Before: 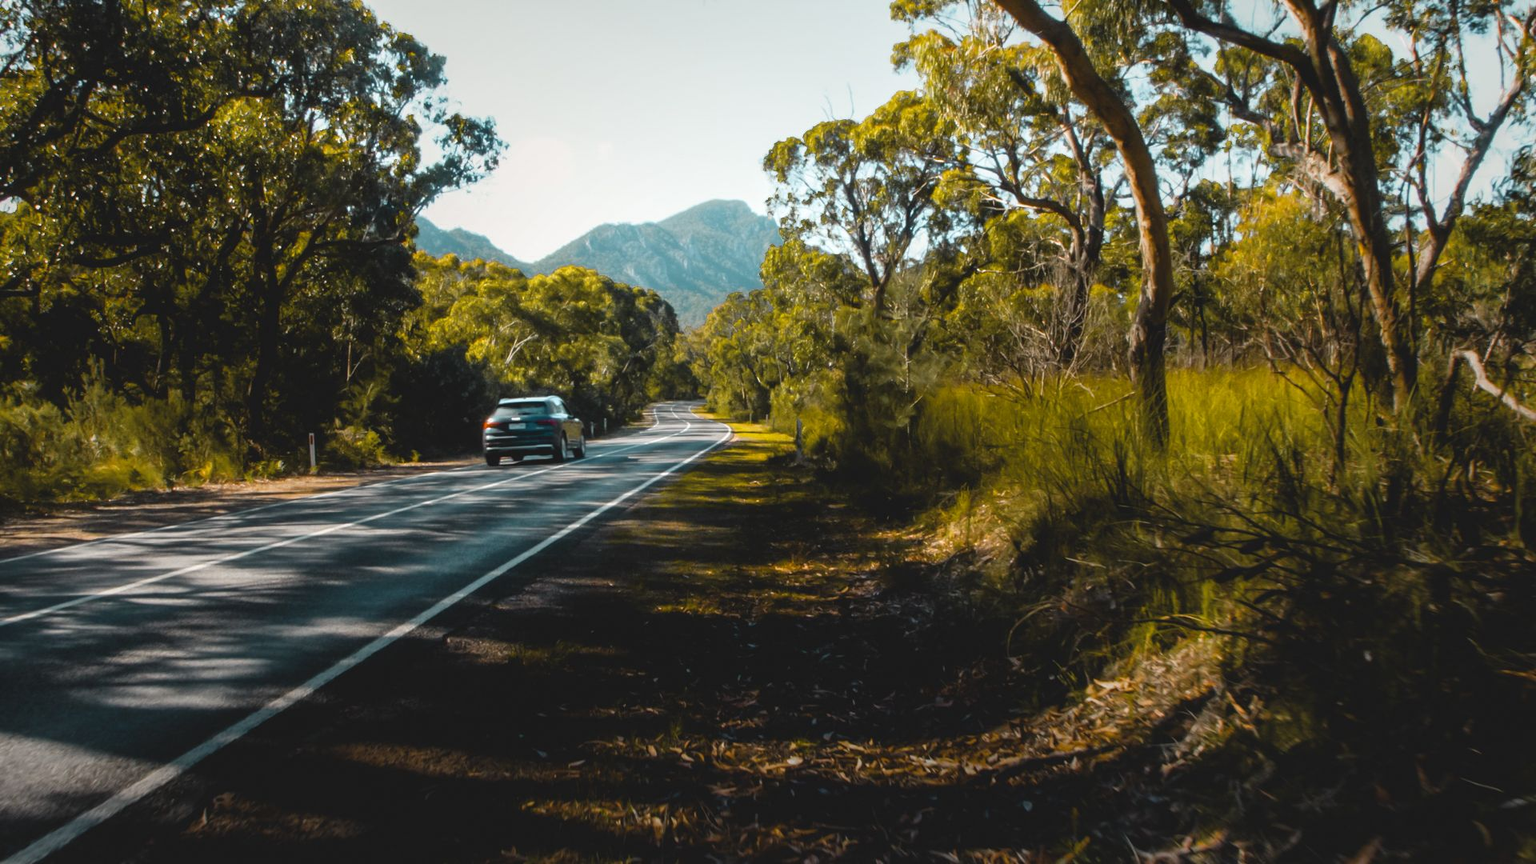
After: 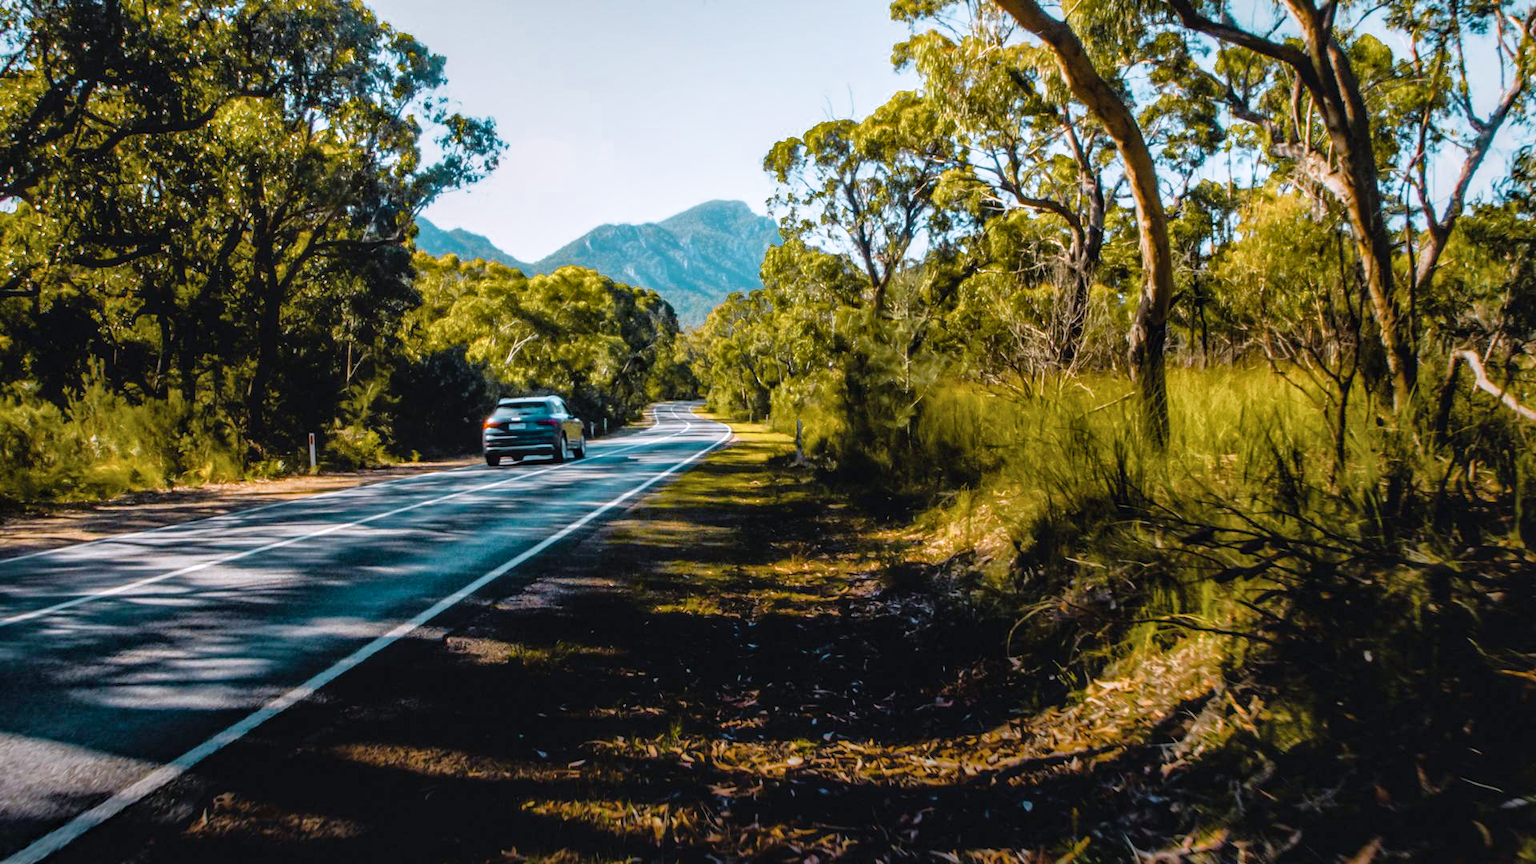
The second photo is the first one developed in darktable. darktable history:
local contrast: on, module defaults
color calibration: illuminant as shot in camera, x 0.358, y 0.373, temperature 4628.91 K
haze removal: compatibility mode true, adaptive false
shadows and highlights: on, module defaults
velvia: on, module defaults
color balance rgb "Natrual Skin x Brilliance": perceptual saturation grading › global saturation 20%, perceptual saturation grading › highlights -50%, perceptual saturation grading › shadows 30%, perceptual brilliance grading › global brilliance 10%, perceptual brilliance grading › shadows 15%
filmic rgb: black relative exposure -8.07 EV, white relative exposure 3 EV, hardness 5.35, contrast 1.25
